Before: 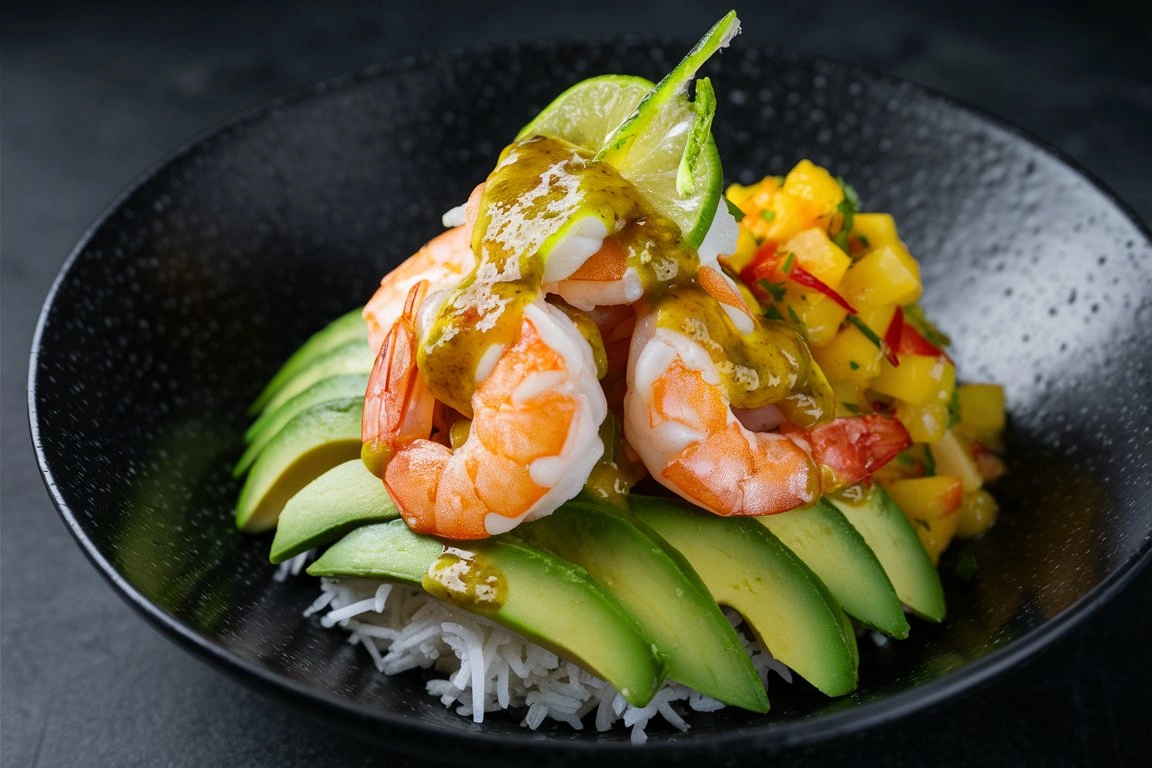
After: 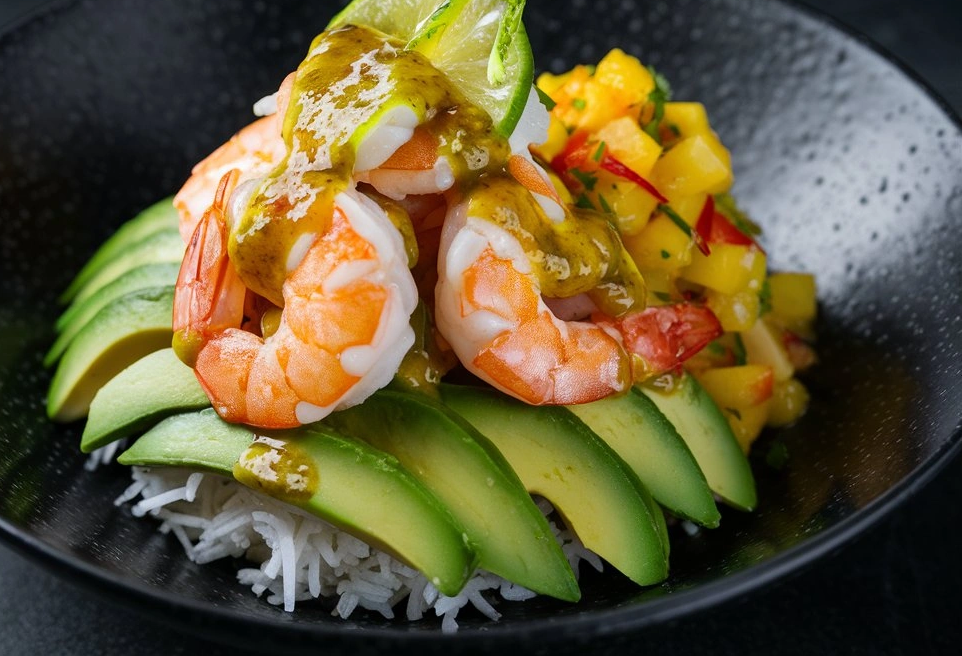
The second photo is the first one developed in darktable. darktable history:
crop: left 16.438%, top 14.509%
